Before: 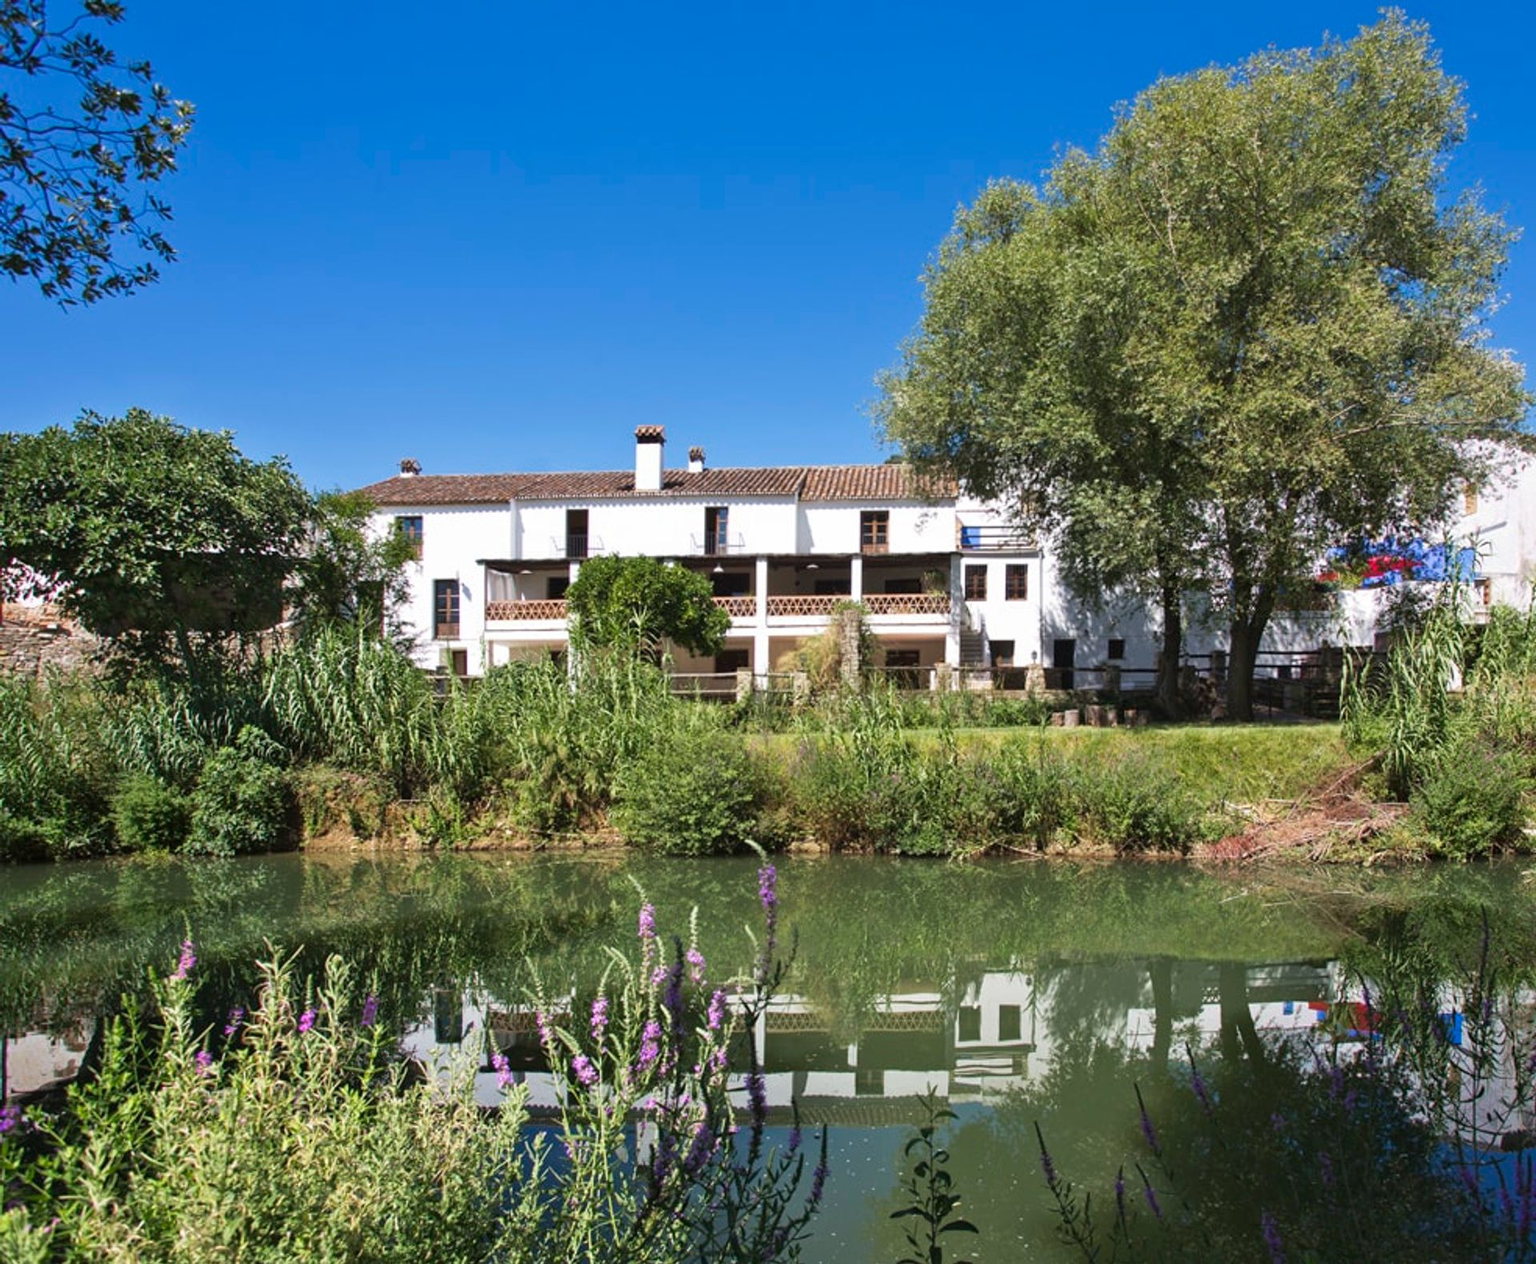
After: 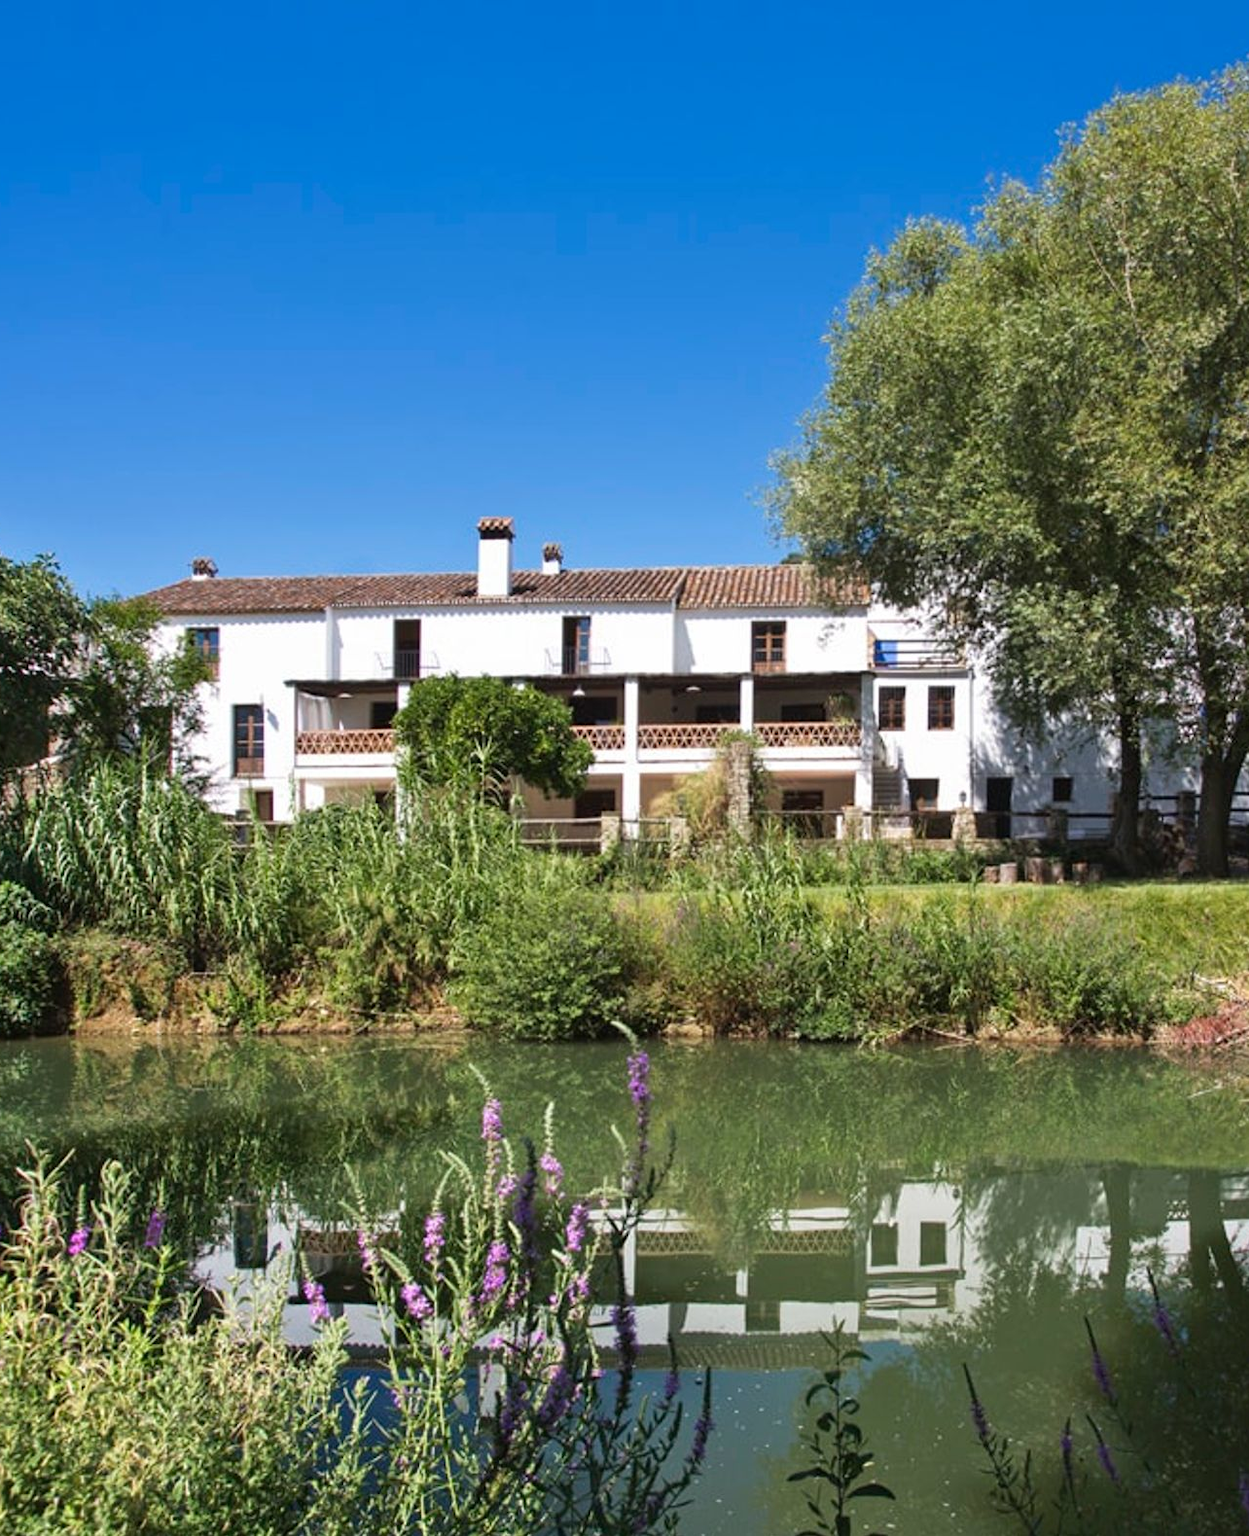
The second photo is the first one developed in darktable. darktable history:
crop and rotate: left 15.825%, right 17.282%
